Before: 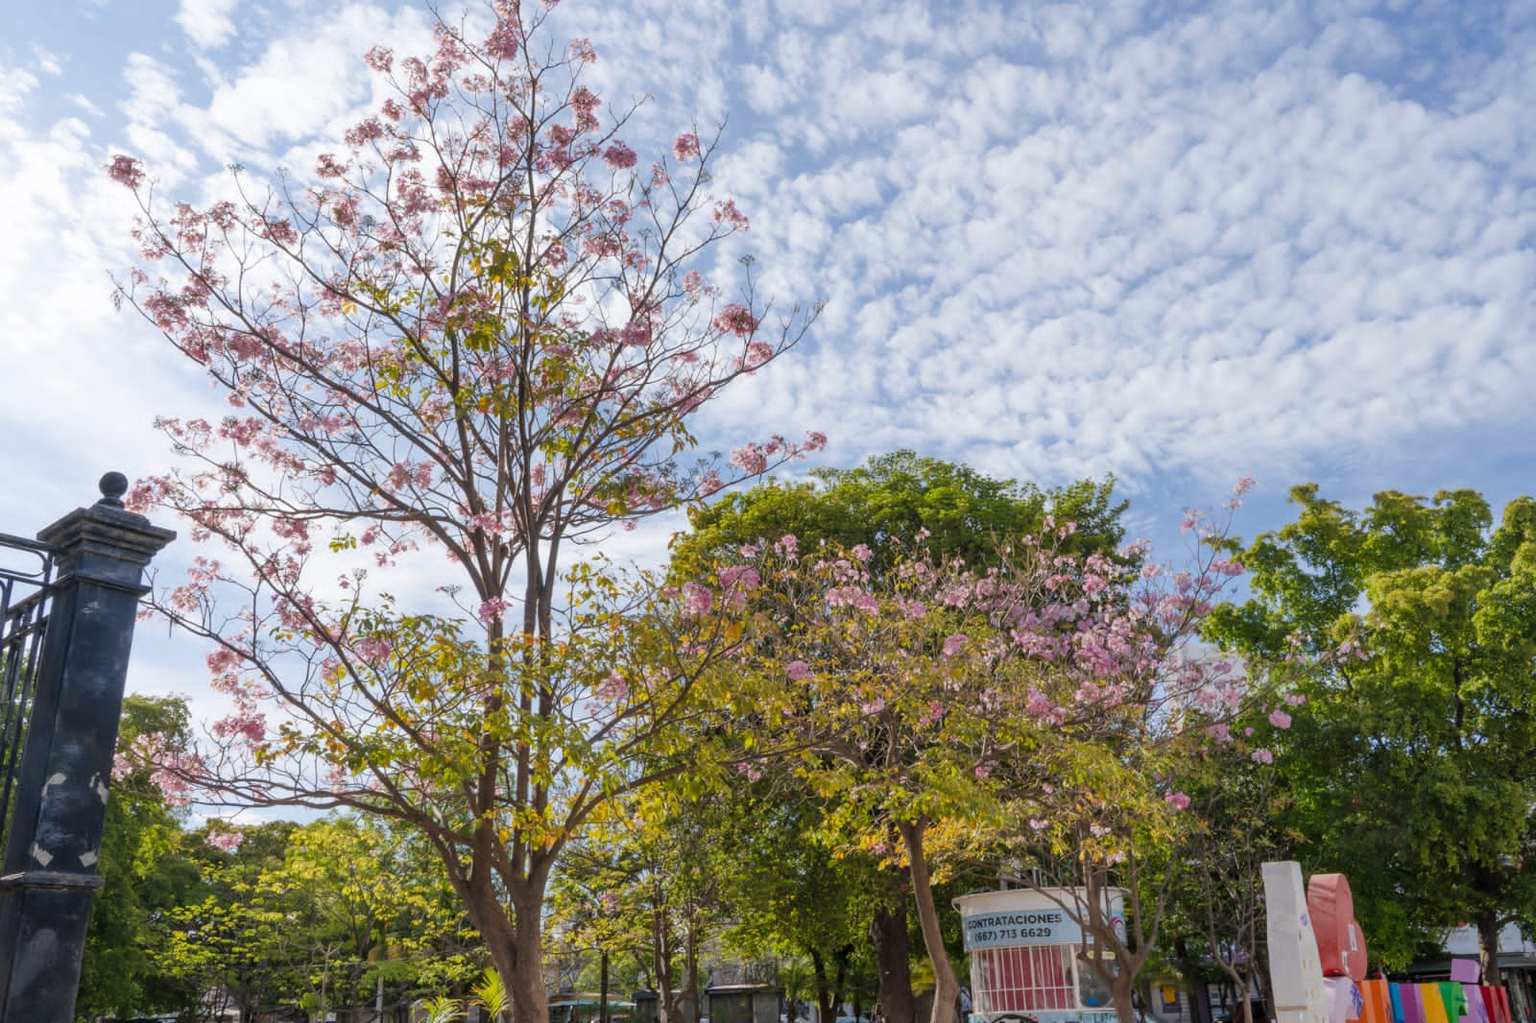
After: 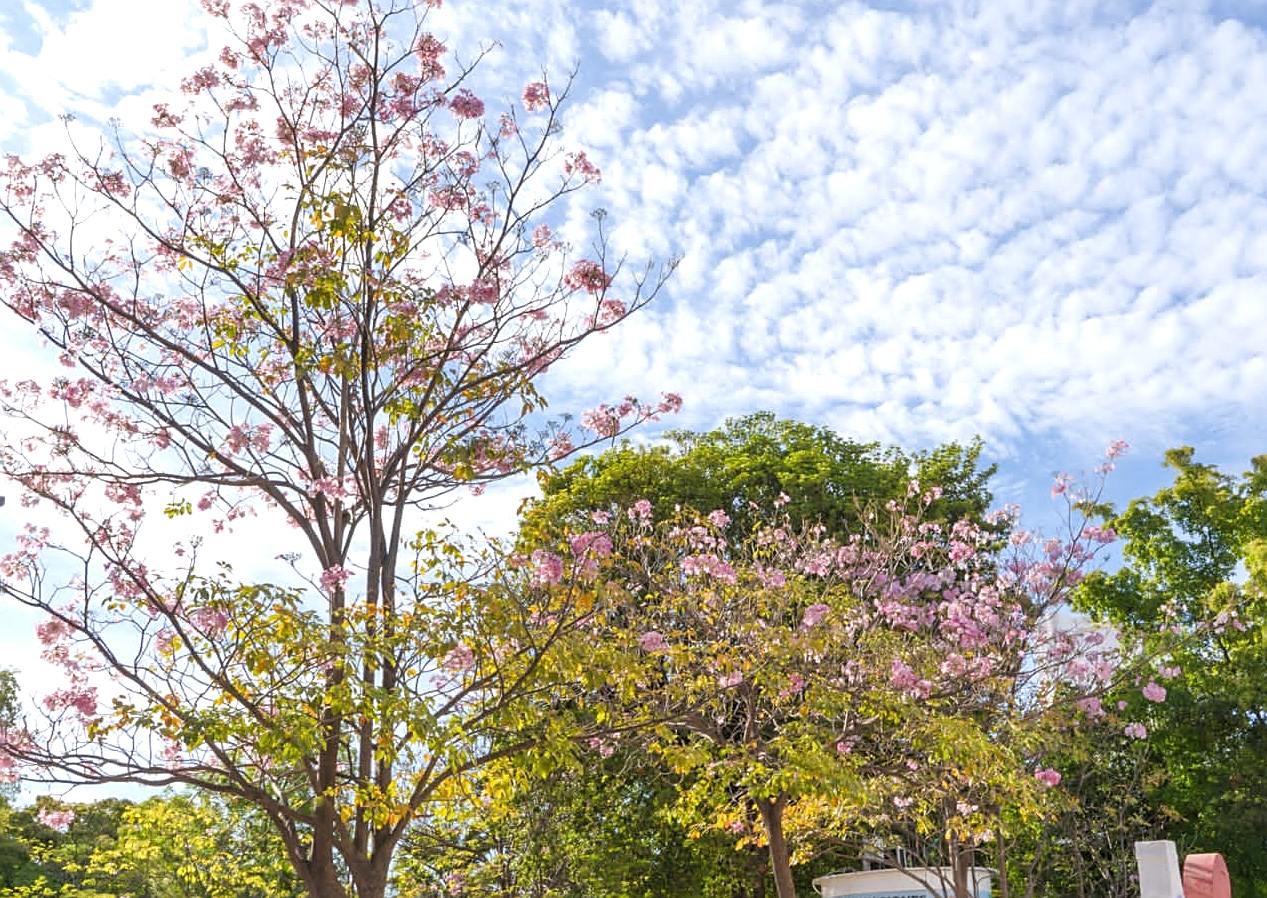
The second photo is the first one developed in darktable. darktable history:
crop: left 11.225%, top 5.381%, right 9.565%, bottom 10.314%
exposure: black level correction 0, exposure 0.5 EV, compensate exposure bias true, compensate highlight preservation false
sharpen: on, module defaults
